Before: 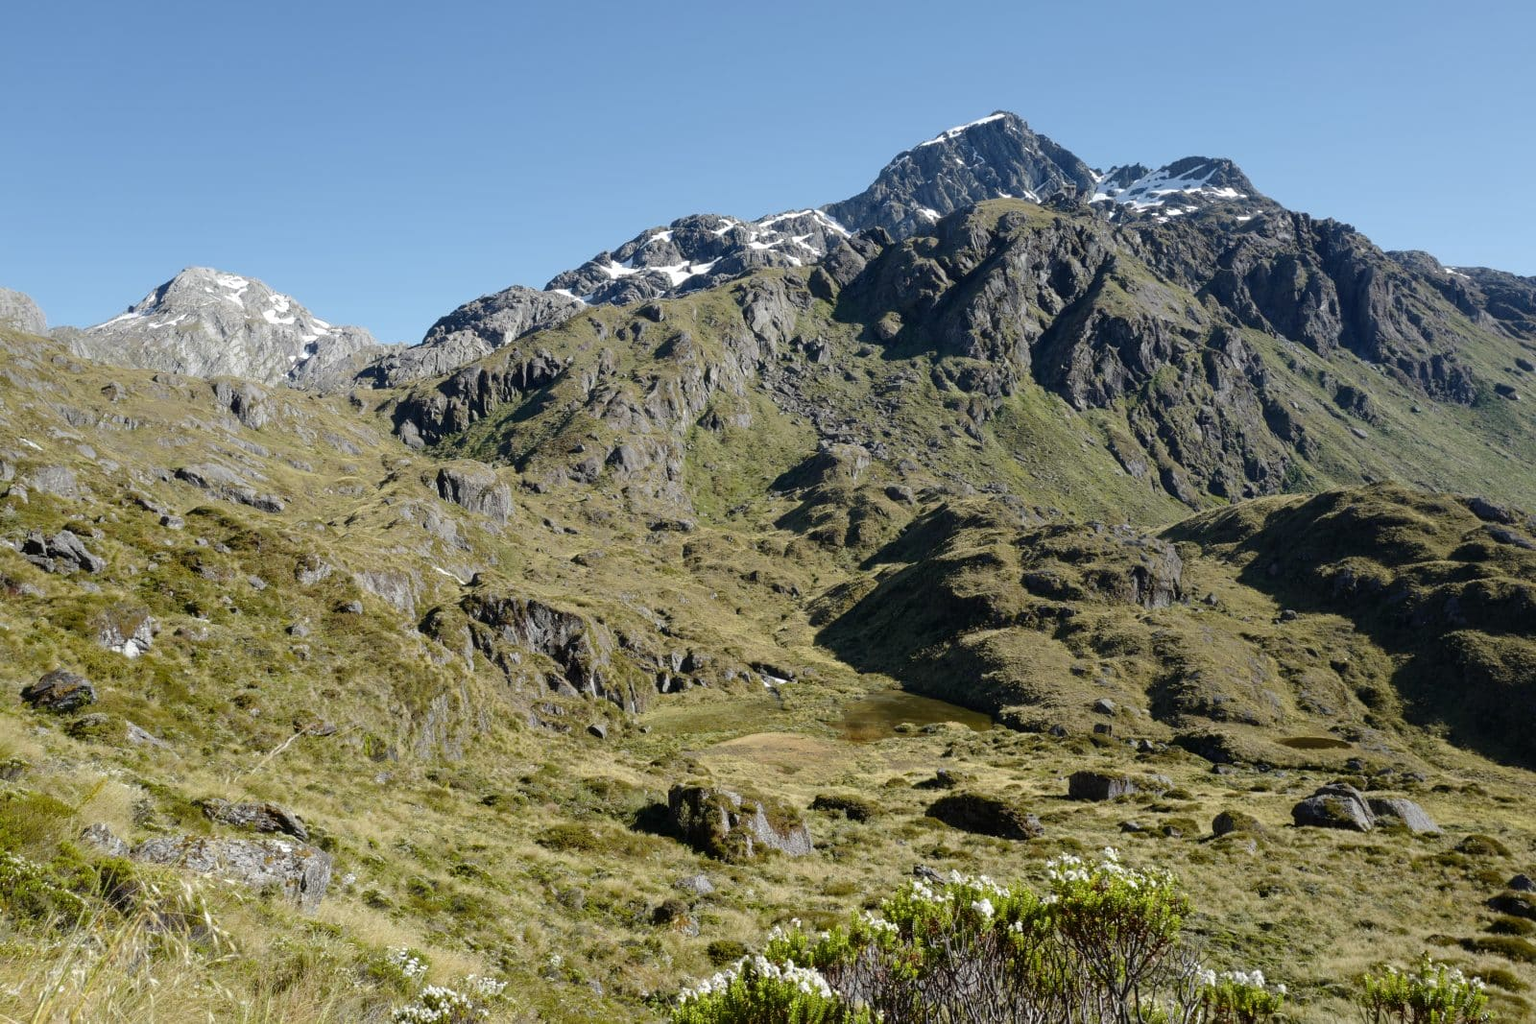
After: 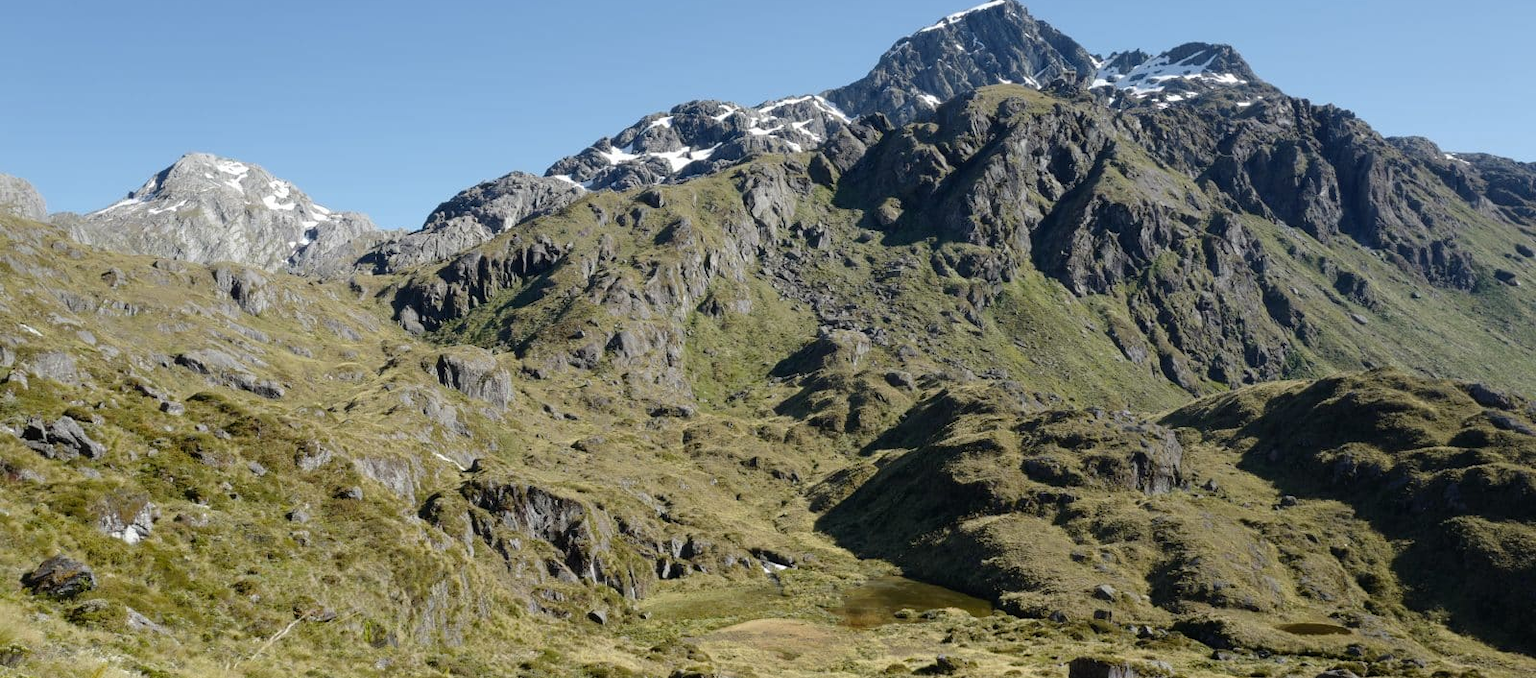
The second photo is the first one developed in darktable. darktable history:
crop: top 11.186%, bottom 22.519%
